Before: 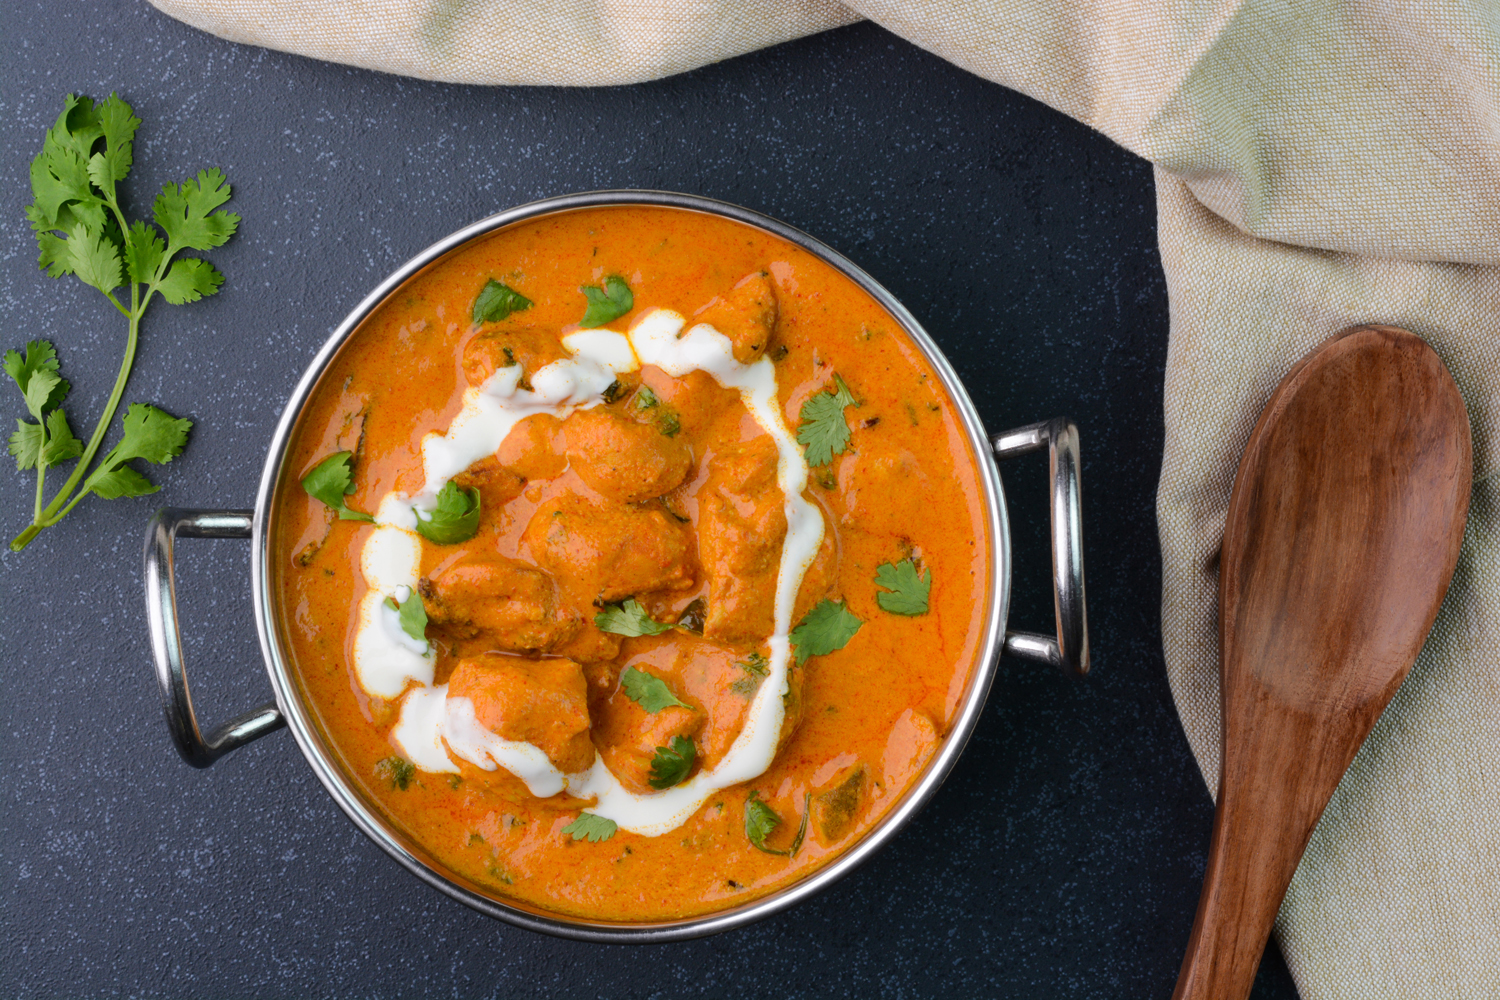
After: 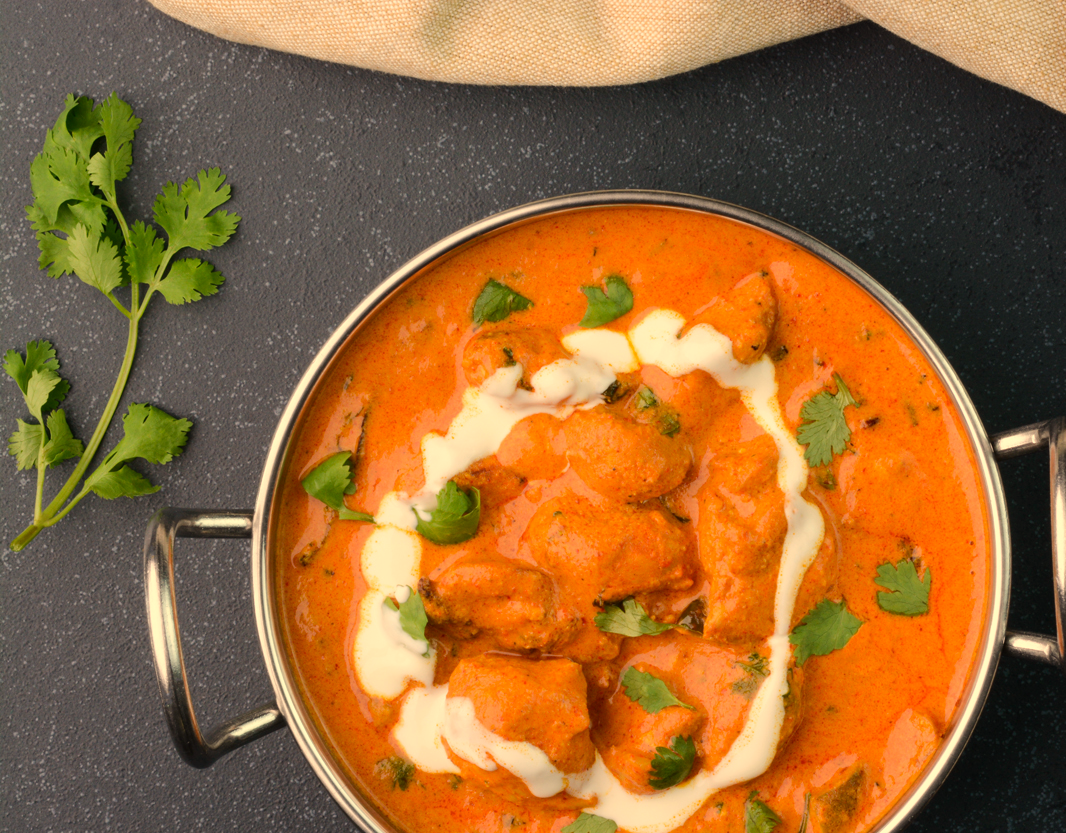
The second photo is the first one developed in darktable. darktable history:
white balance: red 1.138, green 0.996, blue 0.812
crop: right 28.885%, bottom 16.626%
color calibration: x 0.334, y 0.349, temperature 5426 K
